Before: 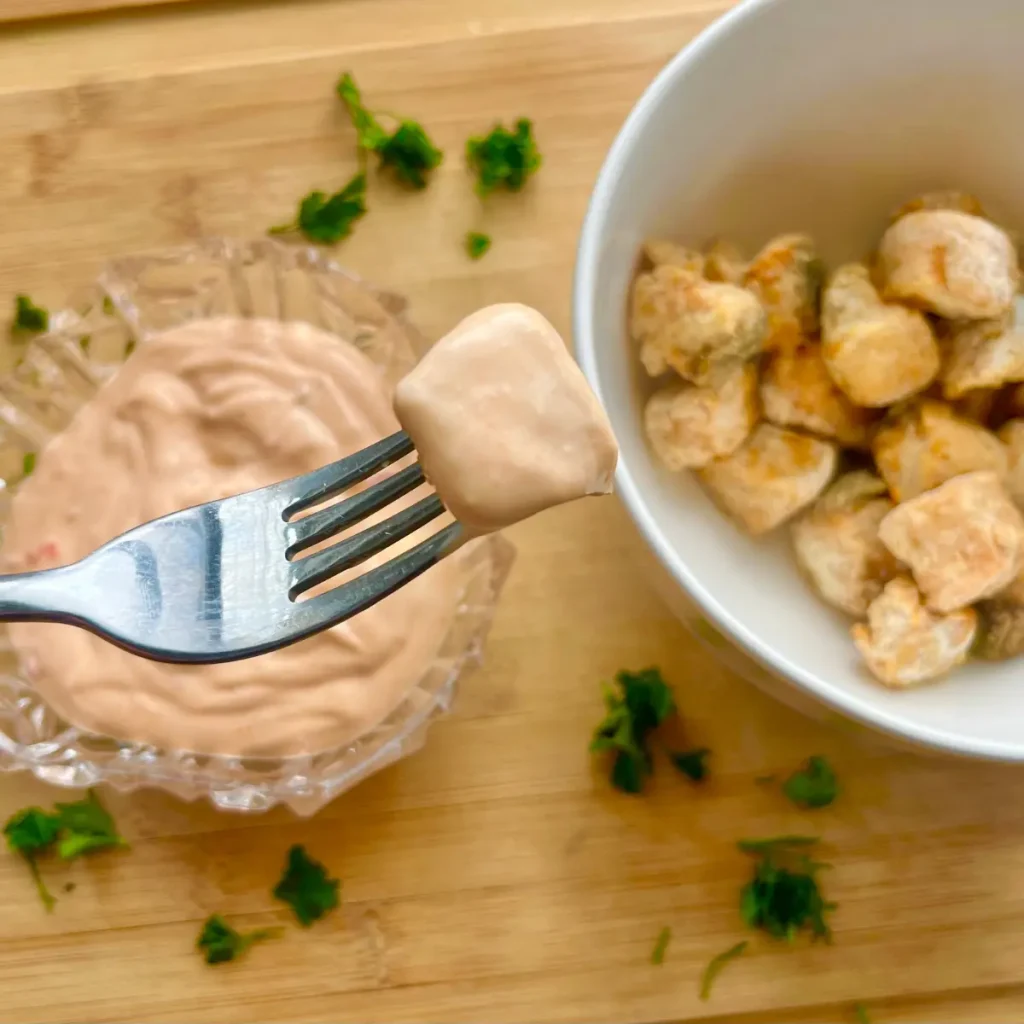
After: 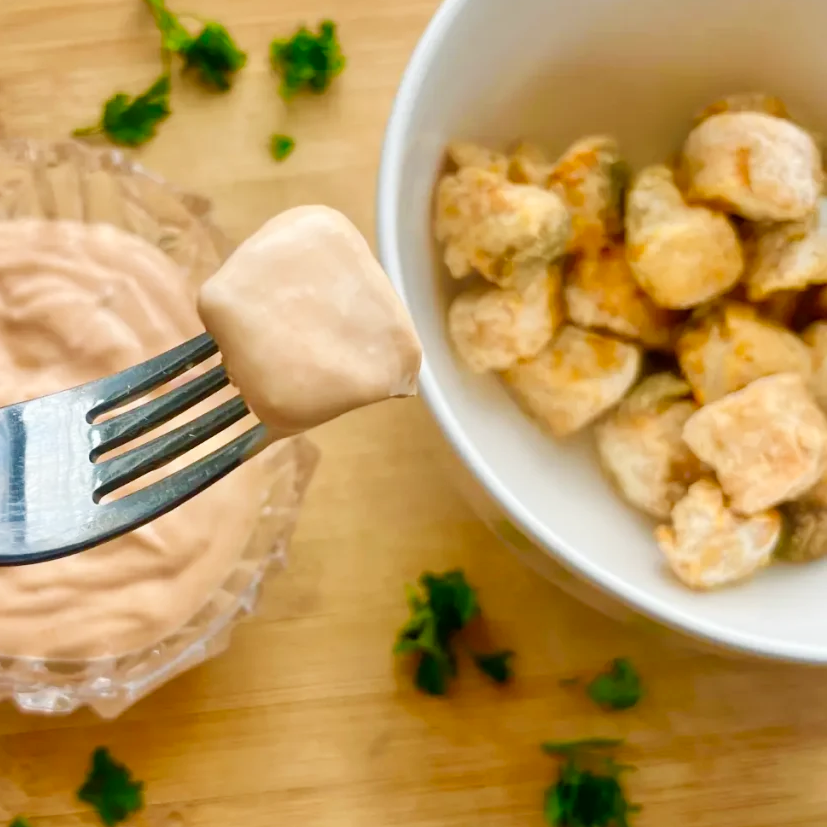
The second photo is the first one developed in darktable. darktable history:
crop: left 19.159%, top 9.58%, bottom 9.58%
tone curve: curves: ch0 [(0, 0) (0.004, 0.002) (0.02, 0.013) (0.218, 0.218) (0.664, 0.718) (0.832, 0.873) (1, 1)], preserve colors none
